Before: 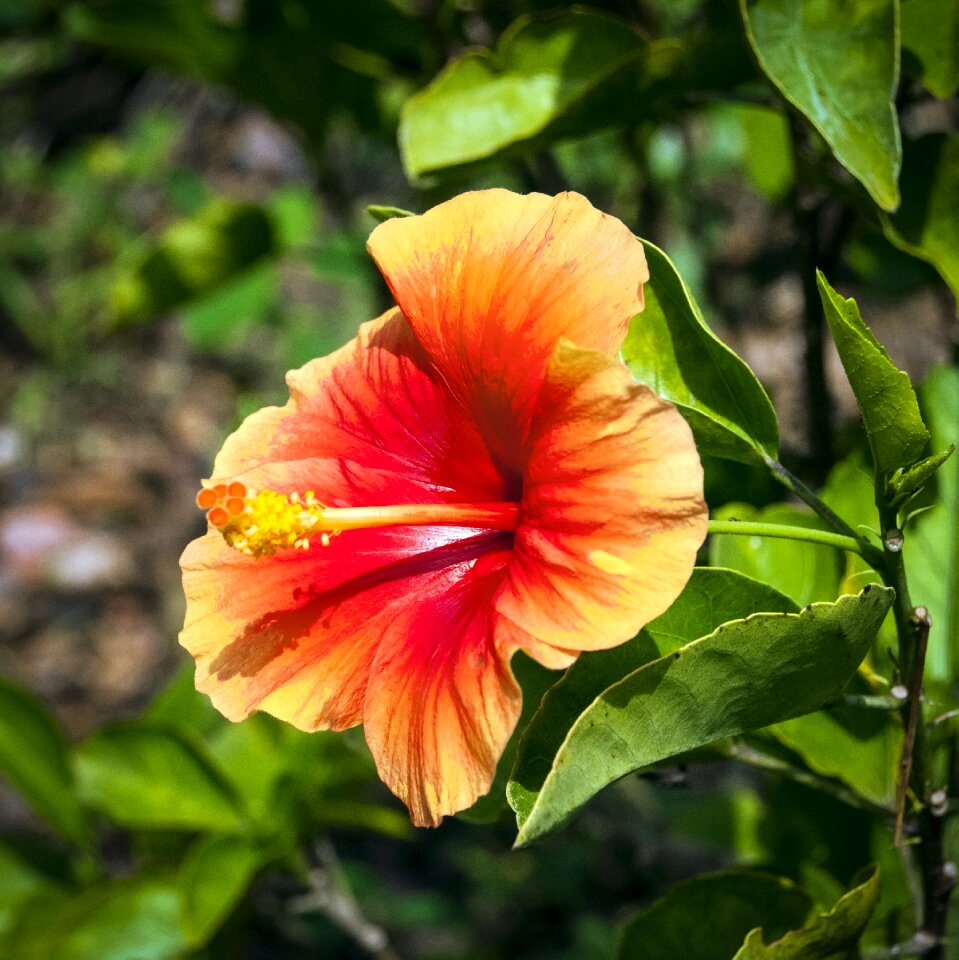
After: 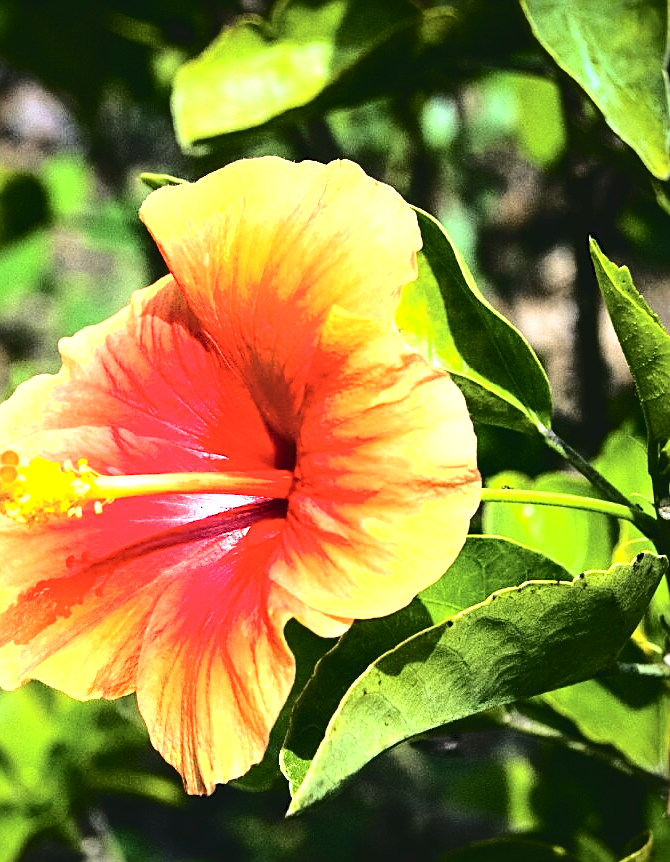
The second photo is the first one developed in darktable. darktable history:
exposure: black level correction 0, exposure 0.5 EV, compensate highlight preservation false
sharpen: on, module defaults
tone equalizer: -8 EV -0.736 EV, -7 EV -0.702 EV, -6 EV -0.576 EV, -5 EV -0.417 EV, -3 EV 0.385 EV, -2 EV 0.6 EV, -1 EV 0.694 EV, +0 EV 0.746 EV, edges refinement/feathering 500, mask exposure compensation -1.57 EV, preserve details no
crop and rotate: left 23.705%, top 3.367%, right 6.349%, bottom 6.782%
tone curve: curves: ch0 [(0, 0) (0.003, 0.072) (0.011, 0.073) (0.025, 0.072) (0.044, 0.076) (0.069, 0.089) (0.1, 0.103) (0.136, 0.123) (0.177, 0.158) (0.224, 0.21) (0.277, 0.275) (0.335, 0.372) (0.399, 0.463) (0.468, 0.556) (0.543, 0.633) (0.623, 0.712) (0.709, 0.795) (0.801, 0.869) (0.898, 0.942) (1, 1)], color space Lab, independent channels, preserve colors none
